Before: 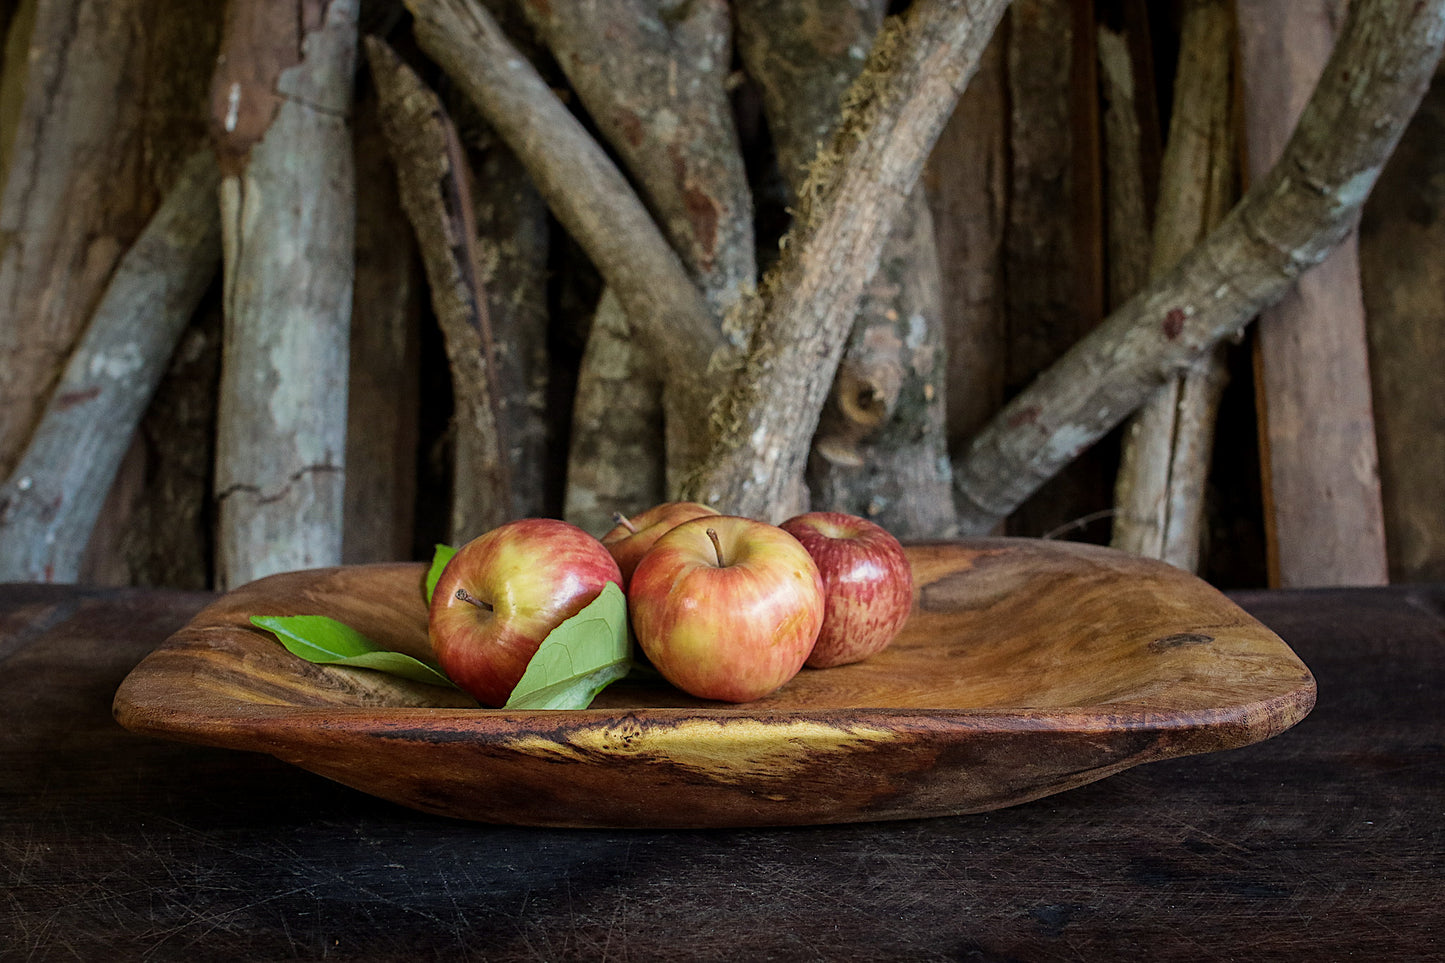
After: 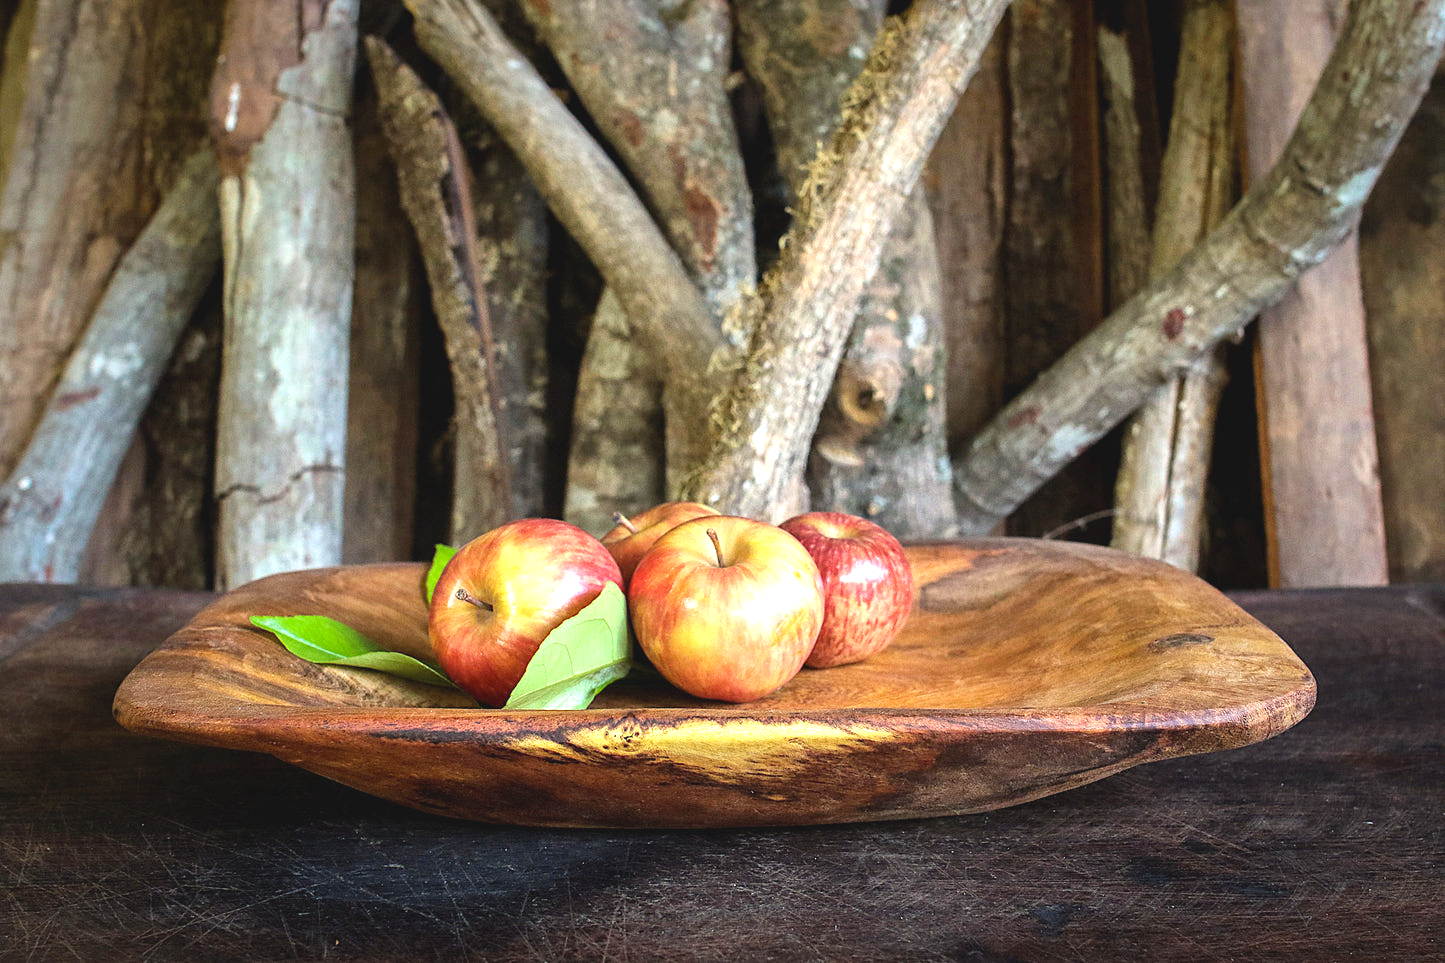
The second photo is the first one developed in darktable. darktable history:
tone equalizer: -8 EV -0.401 EV, -7 EV -0.382 EV, -6 EV -0.347 EV, -5 EV -0.262 EV, -3 EV 0.255 EV, -2 EV 0.362 EV, -1 EV 0.389 EV, +0 EV 0.444 EV
levels: black 0.081%
exposure: black level correction 0, exposure 1.105 EV, compensate highlight preservation false
contrast brightness saturation: contrast -0.125
